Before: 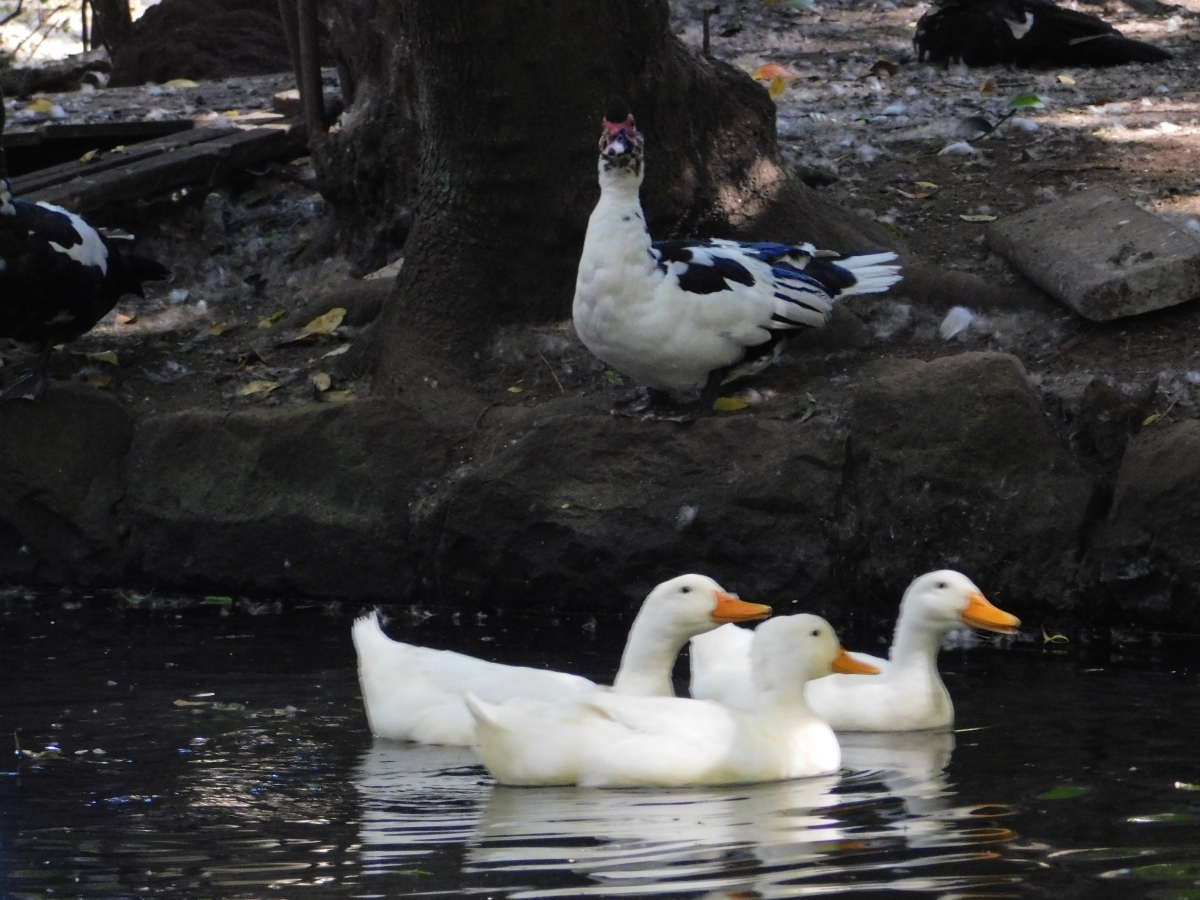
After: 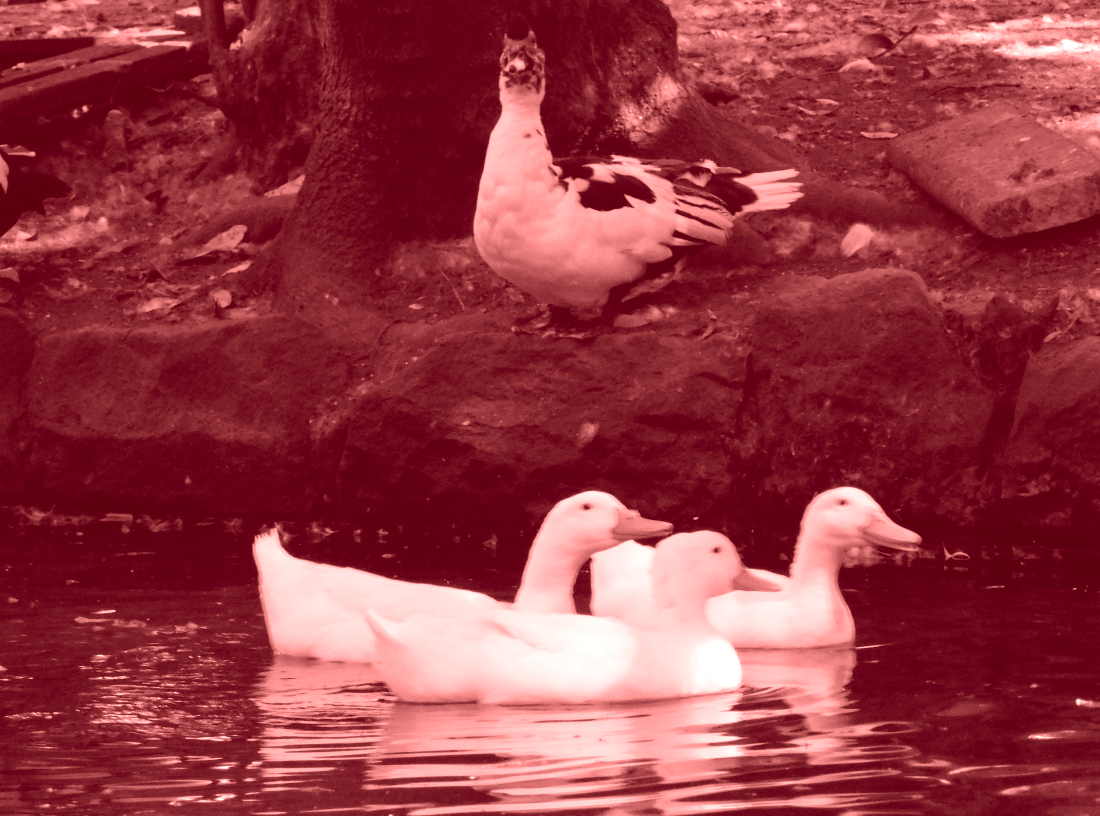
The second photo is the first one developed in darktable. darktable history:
crop and rotate: left 8.262%, top 9.226%
colorize: saturation 60%, source mix 100%
